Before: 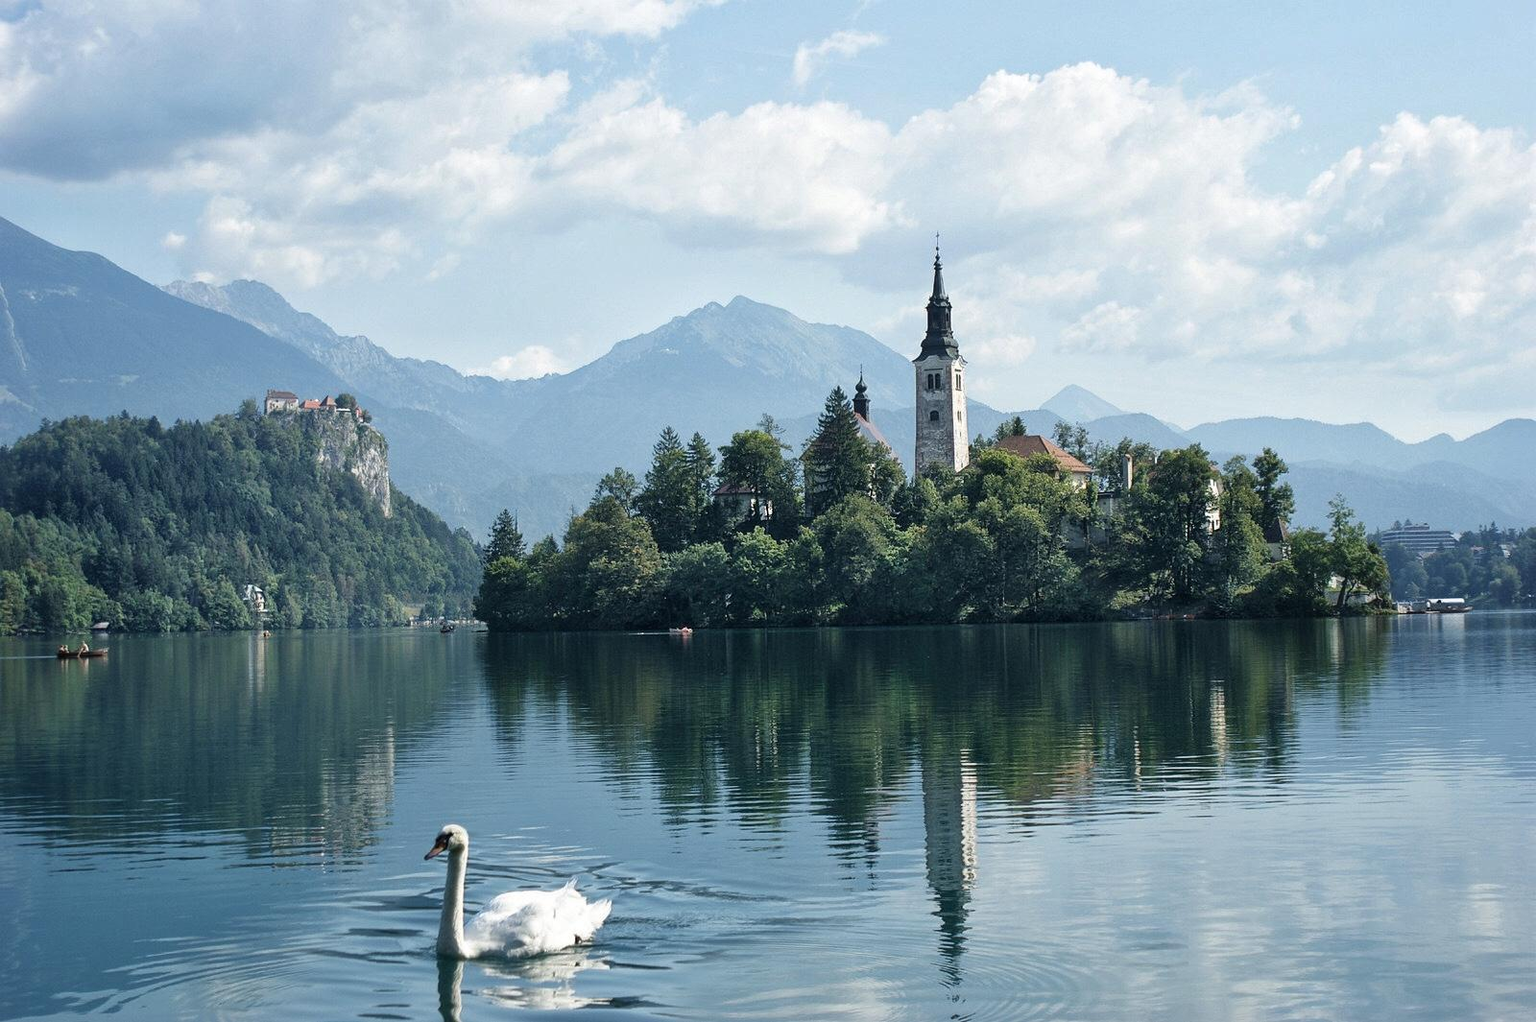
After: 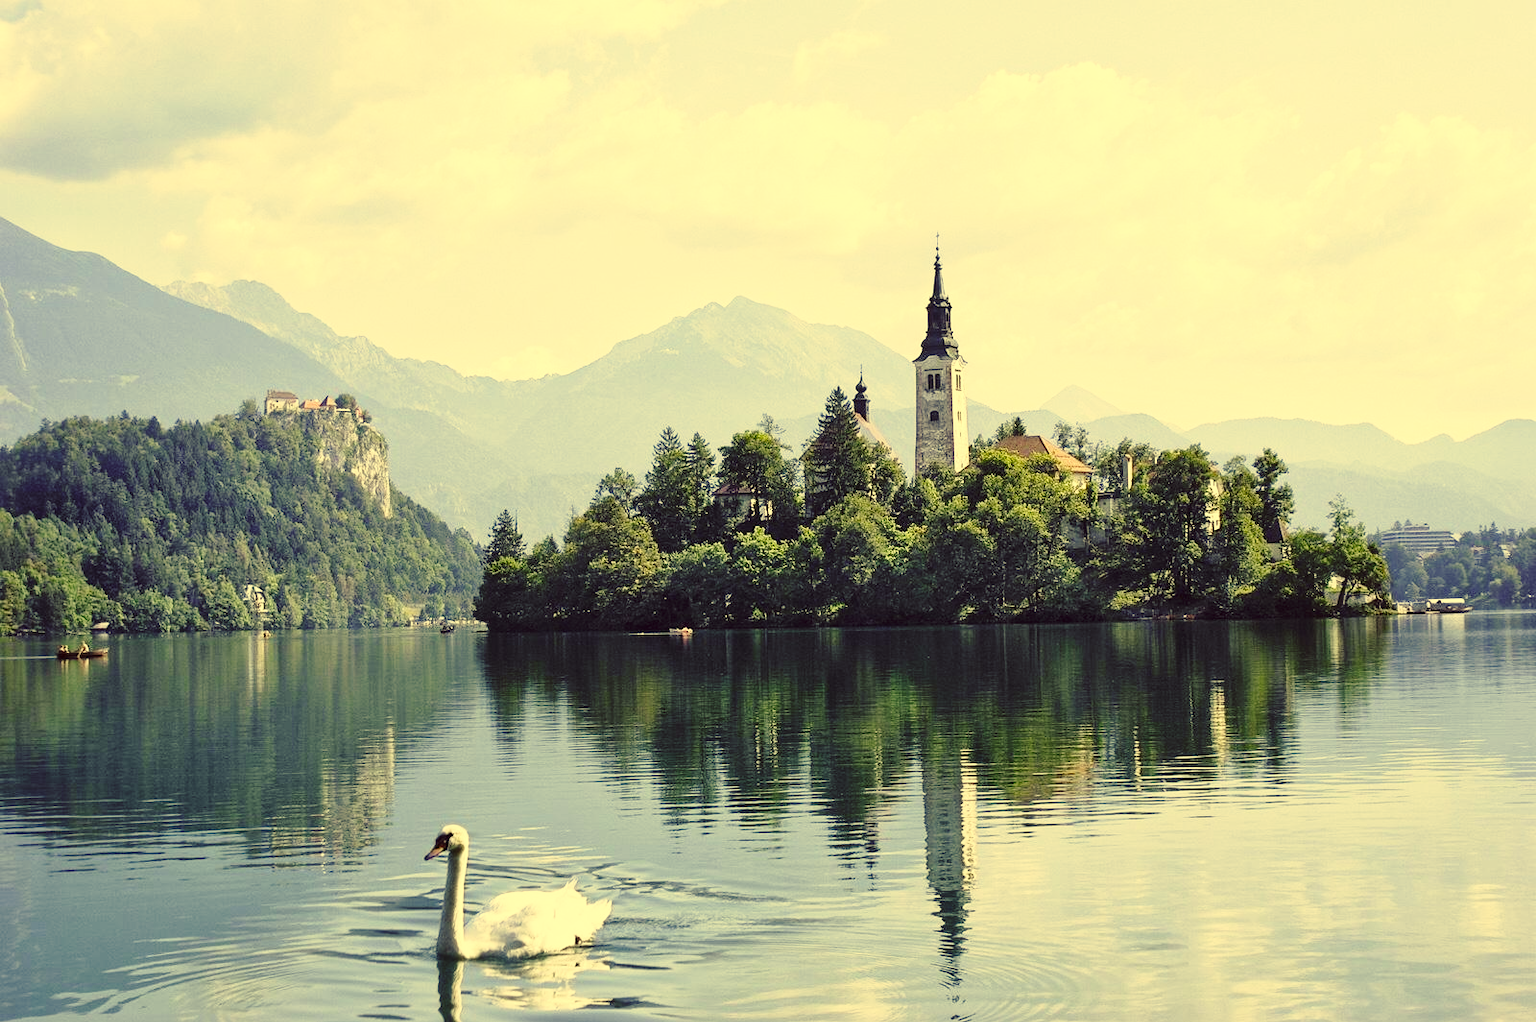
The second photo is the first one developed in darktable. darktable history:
base curve: curves: ch0 [(0, 0) (0.028, 0.03) (0.121, 0.232) (0.46, 0.748) (0.859, 0.968) (1, 1)], preserve colors none
color correction: highlights a* -0.482, highlights b* 40, shadows a* 9.8, shadows b* -0.161
